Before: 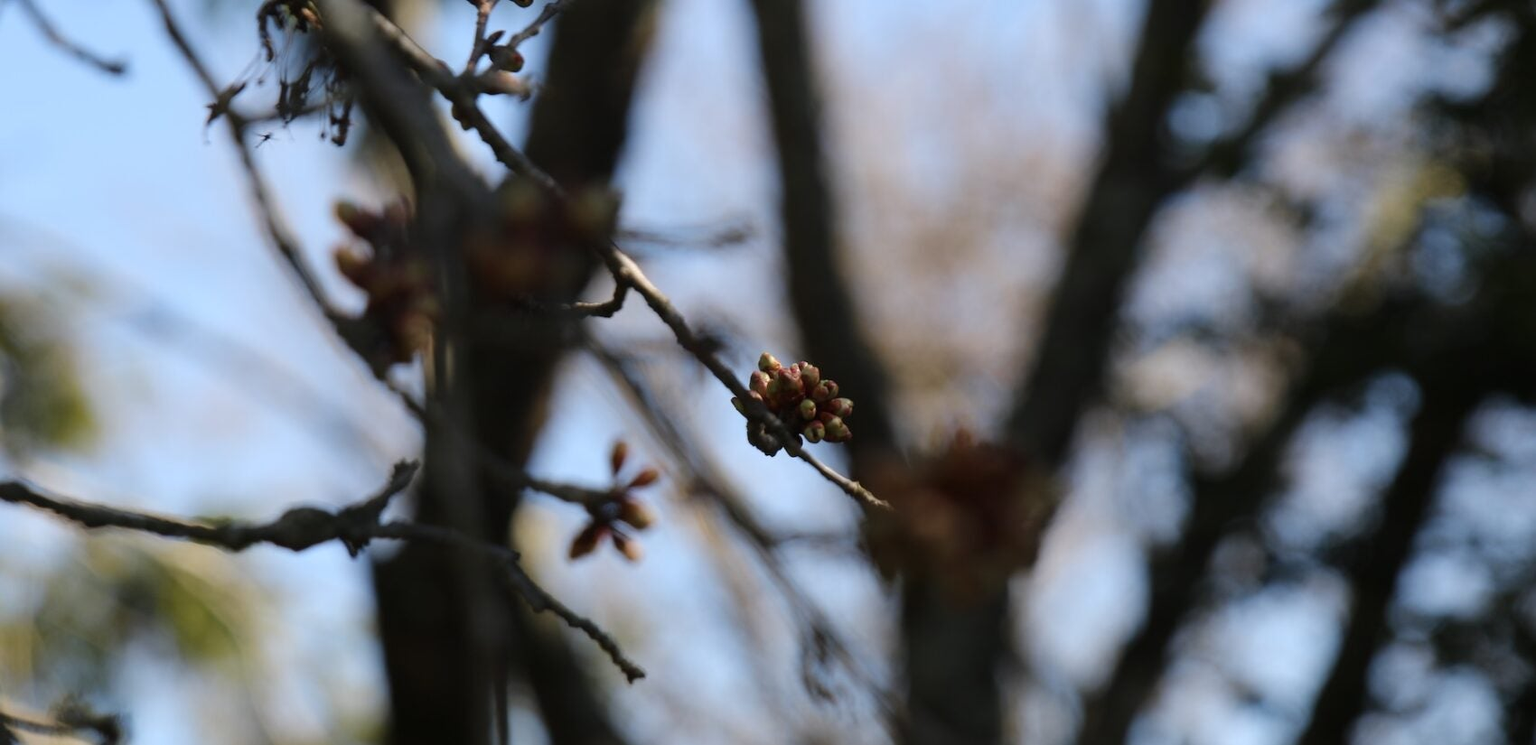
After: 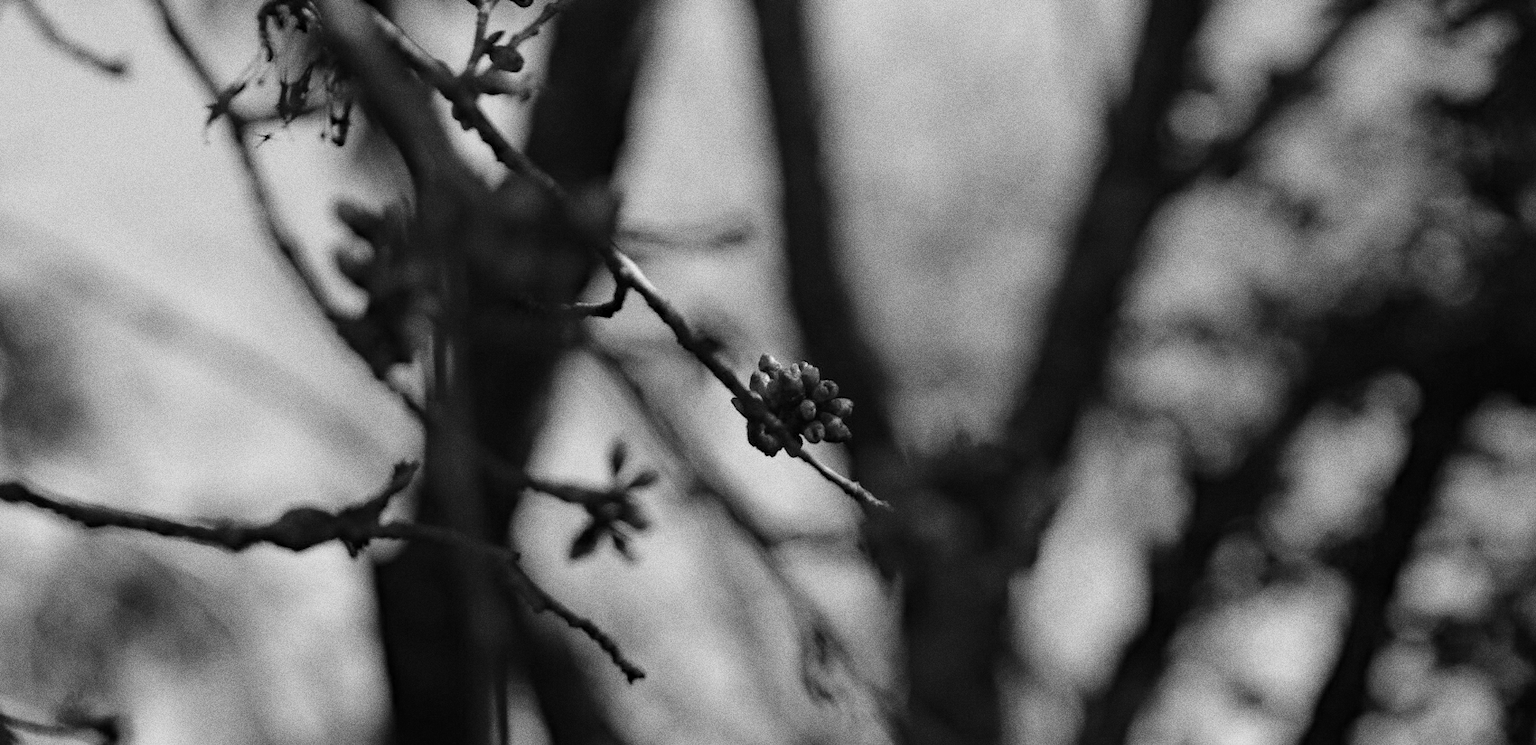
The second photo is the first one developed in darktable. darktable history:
monochrome: a 32, b 64, size 2.3
grain: coarseness 0.09 ISO, strength 40%
haze removal: compatibility mode true, adaptive false
